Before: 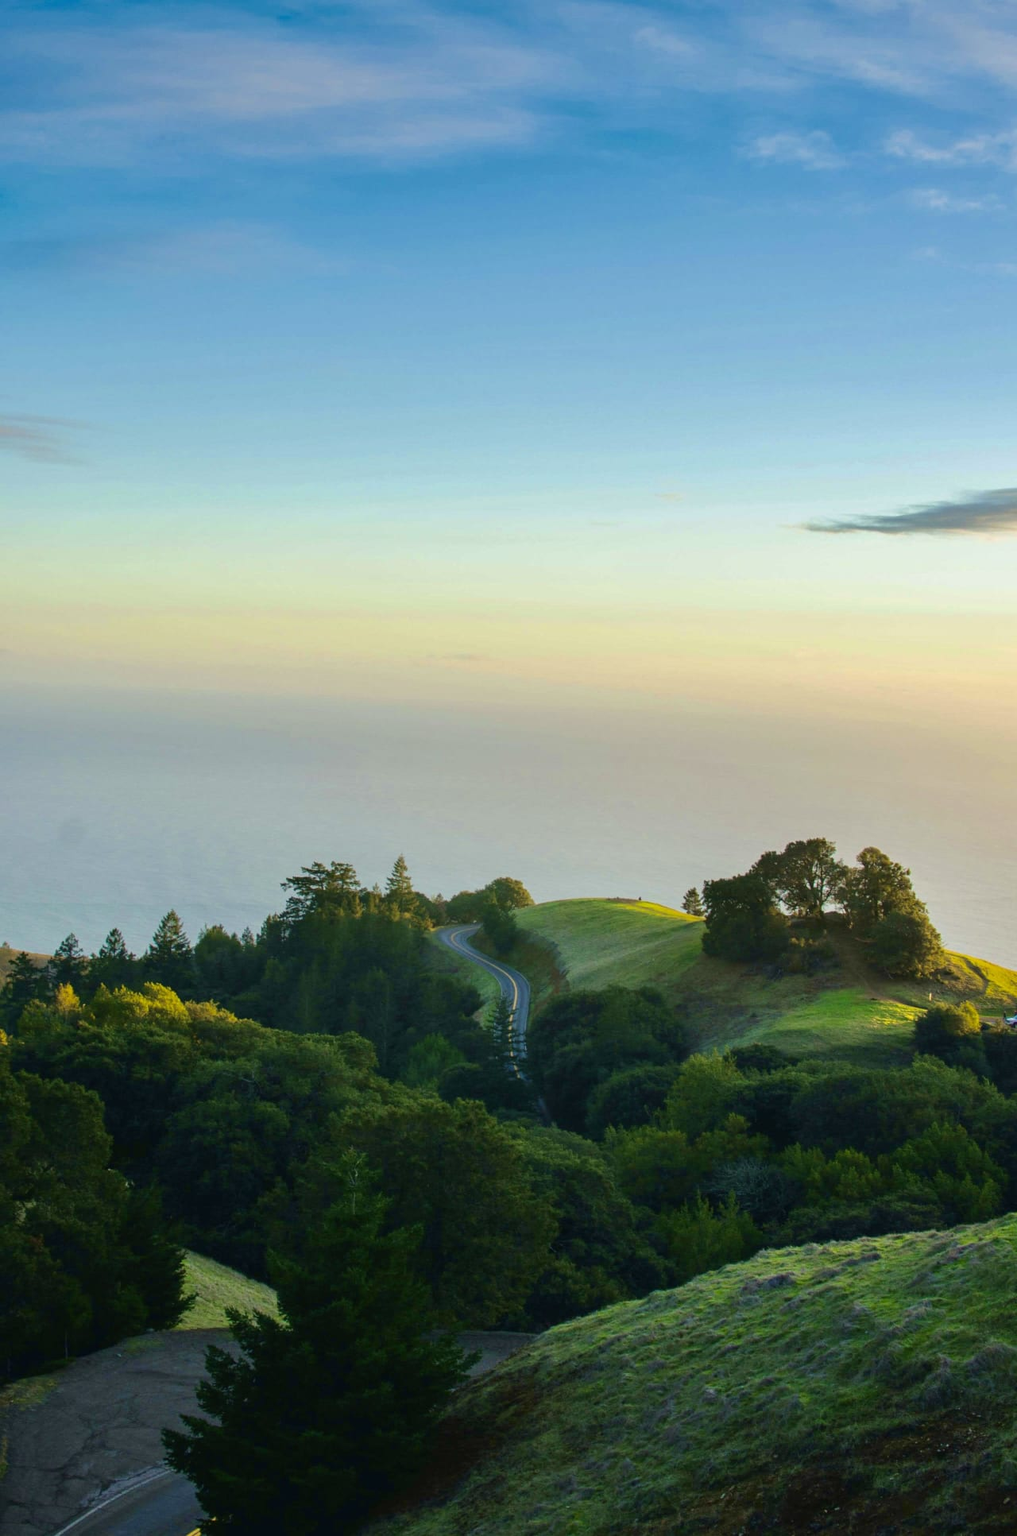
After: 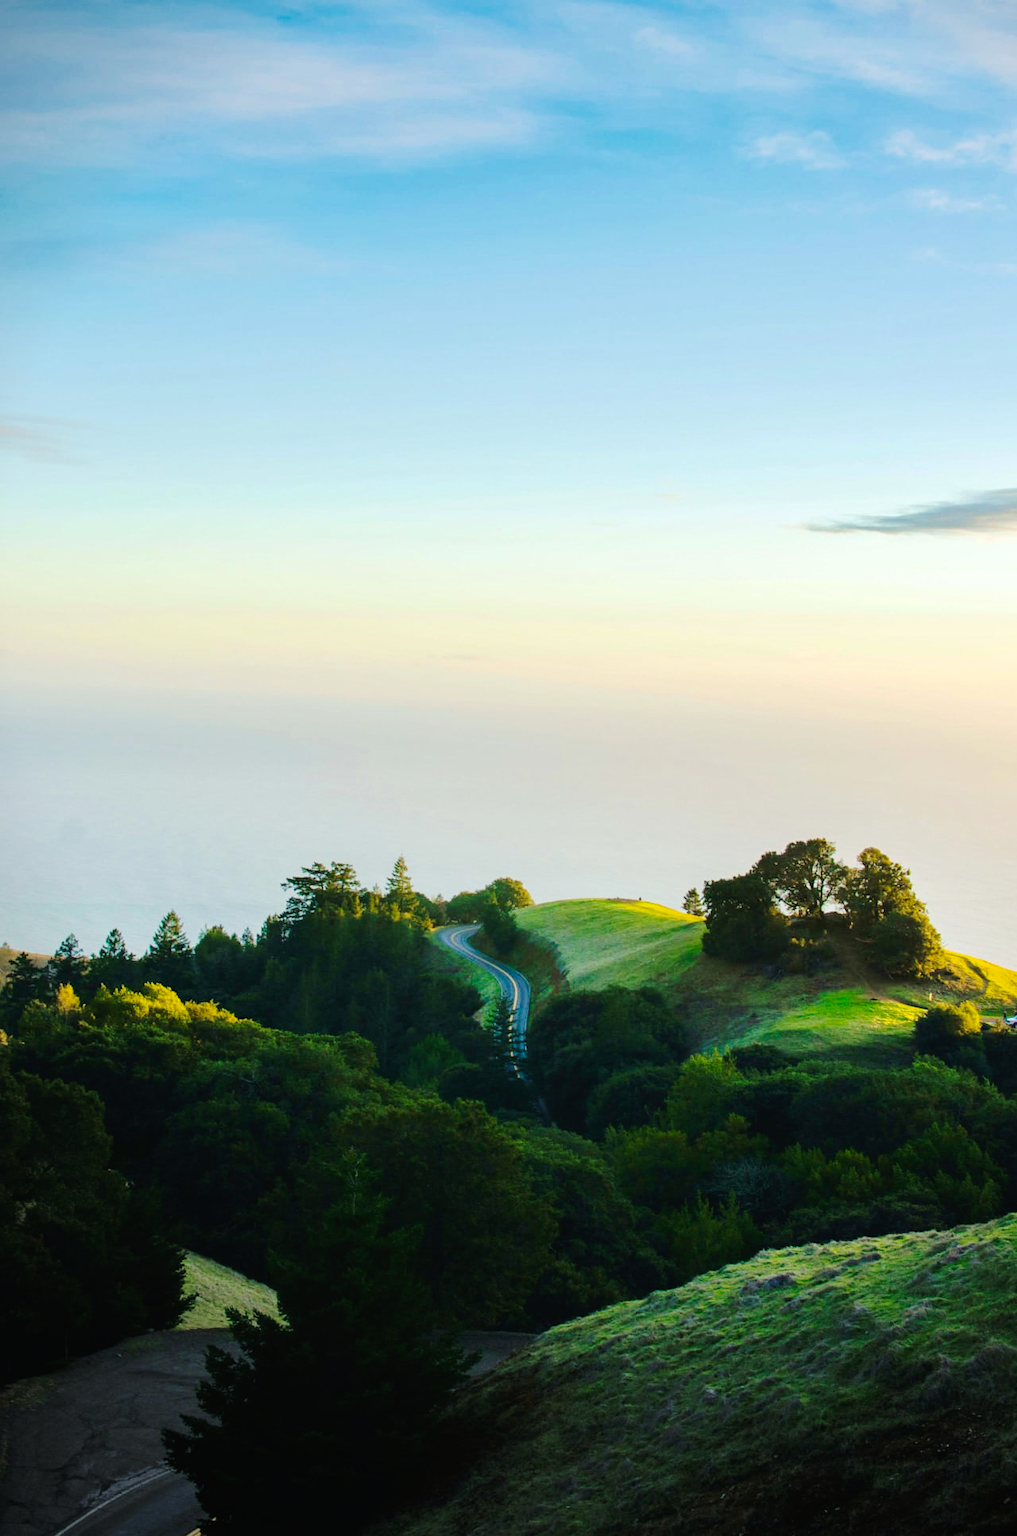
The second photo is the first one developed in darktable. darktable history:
tone curve: curves: ch0 [(0, 0.018) (0.036, 0.038) (0.15, 0.131) (0.27, 0.247) (0.503, 0.556) (0.763, 0.785) (1, 0.919)]; ch1 [(0, 0) (0.203, 0.158) (0.333, 0.283) (0.451, 0.417) (0.502, 0.5) (0.519, 0.522) (0.562, 0.588) (0.603, 0.664) (0.722, 0.813) (1, 1)]; ch2 [(0, 0) (0.29, 0.295) (0.404, 0.436) (0.497, 0.499) (0.521, 0.523) (0.561, 0.605) (0.639, 0.664) (0.712, 0.764) (1, 1)], preserve colors none
vignetting: center (0.217, -0.241)
tone equalizer: -8 EV -0.756 EV, -7 EV -0.666 EV, -6 EV -0.616 EV, -5 EV -0.413 EV, -3 EV 0.38 EV, -2 EV 0.6 EV, -1 EV 0.691 EV, +0 EV 0.749 EV
